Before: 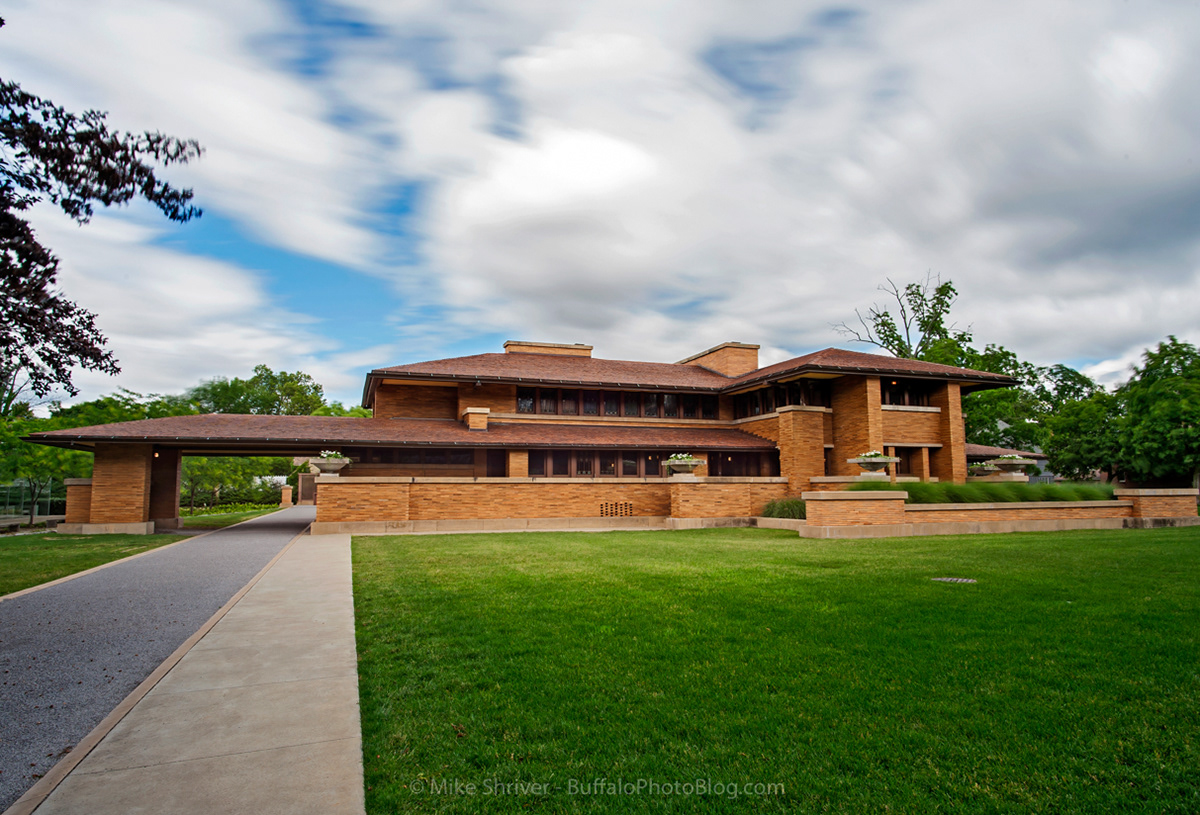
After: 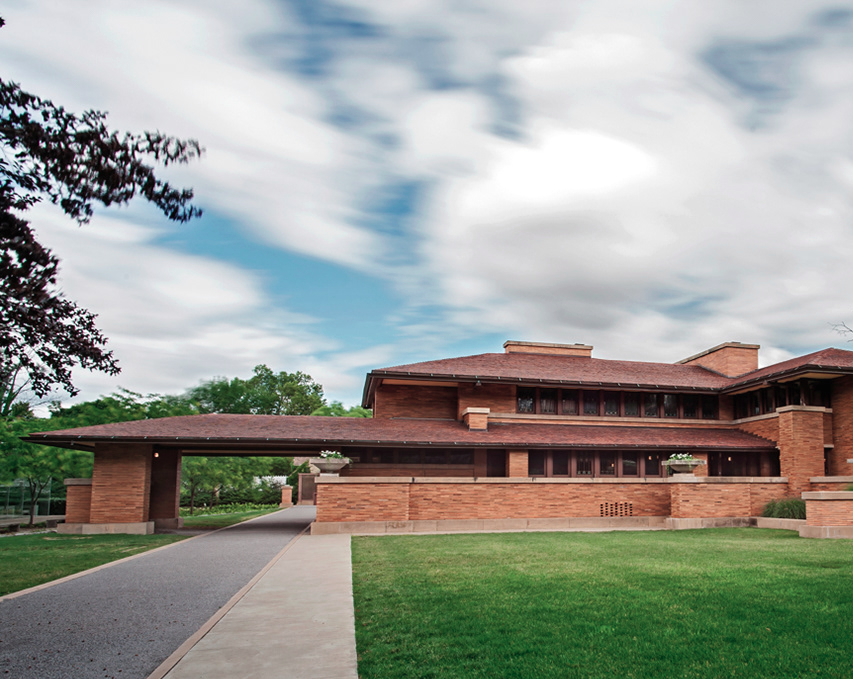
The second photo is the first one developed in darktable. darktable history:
crop: right 28.885%, bottom 16.626%
exposure: black level correction -0.001, exposure 0.08 EV, compensate highlight preservation false
color contrast: blue-yellow contrast 0.62
